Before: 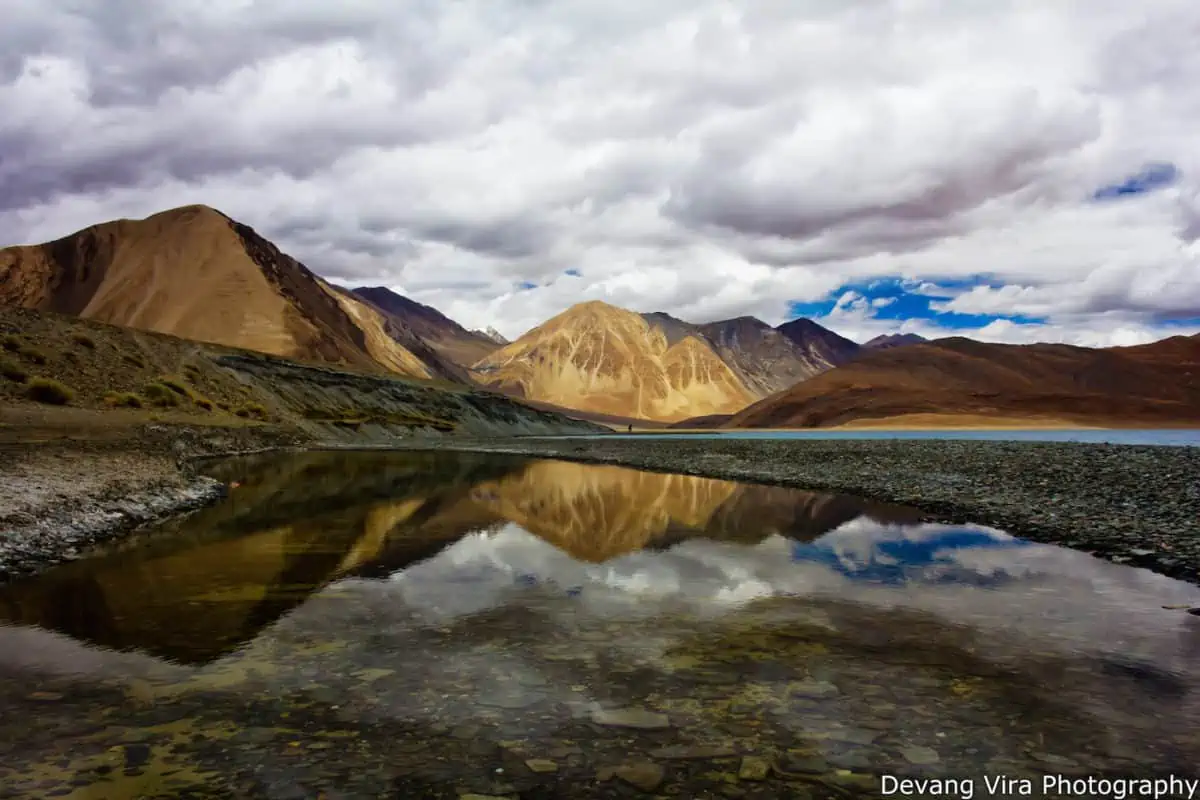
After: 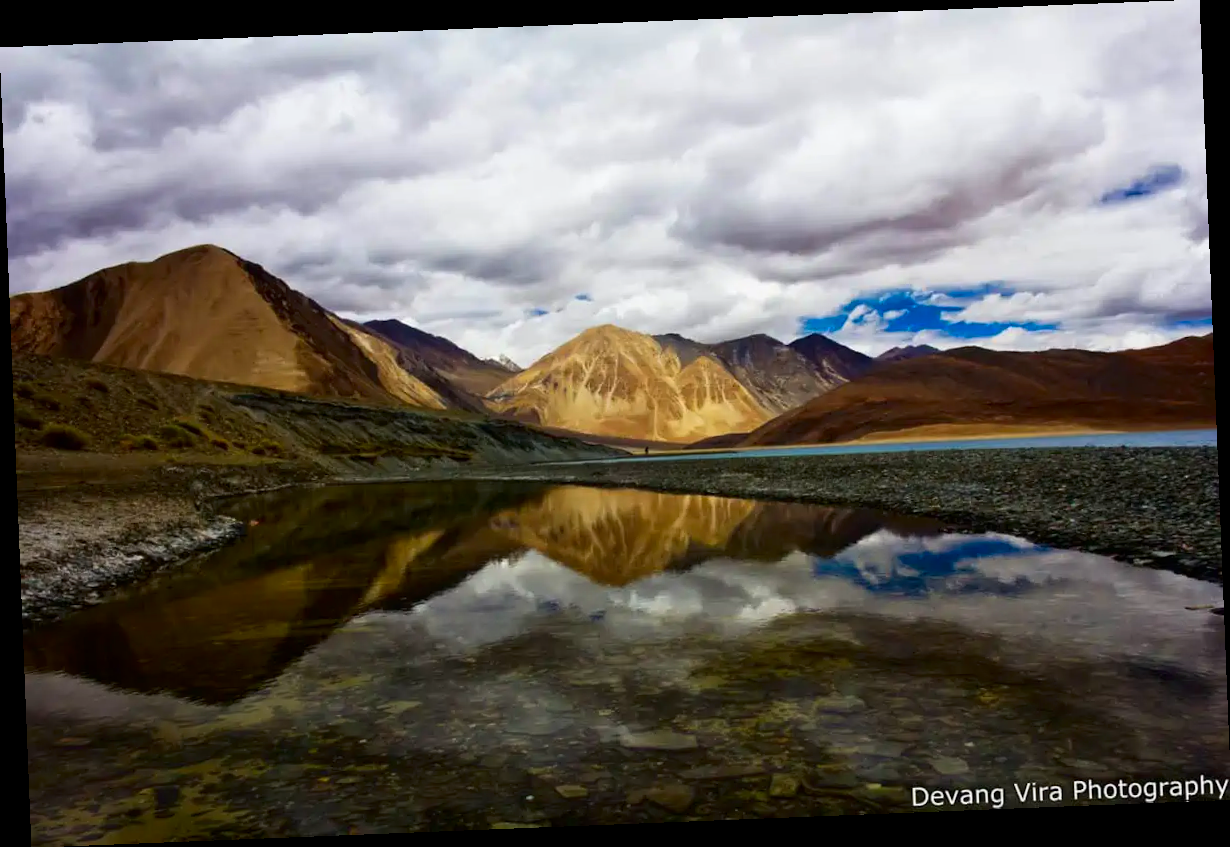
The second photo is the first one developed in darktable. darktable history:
contrast brightness saturation: contrast 0.13, brightness -0.05, saturation 0.16
exposure: exposure -0.04 EV, compensate highlight preservation false
rotate and perspective: rotation -2.29°, automatic cropping off
